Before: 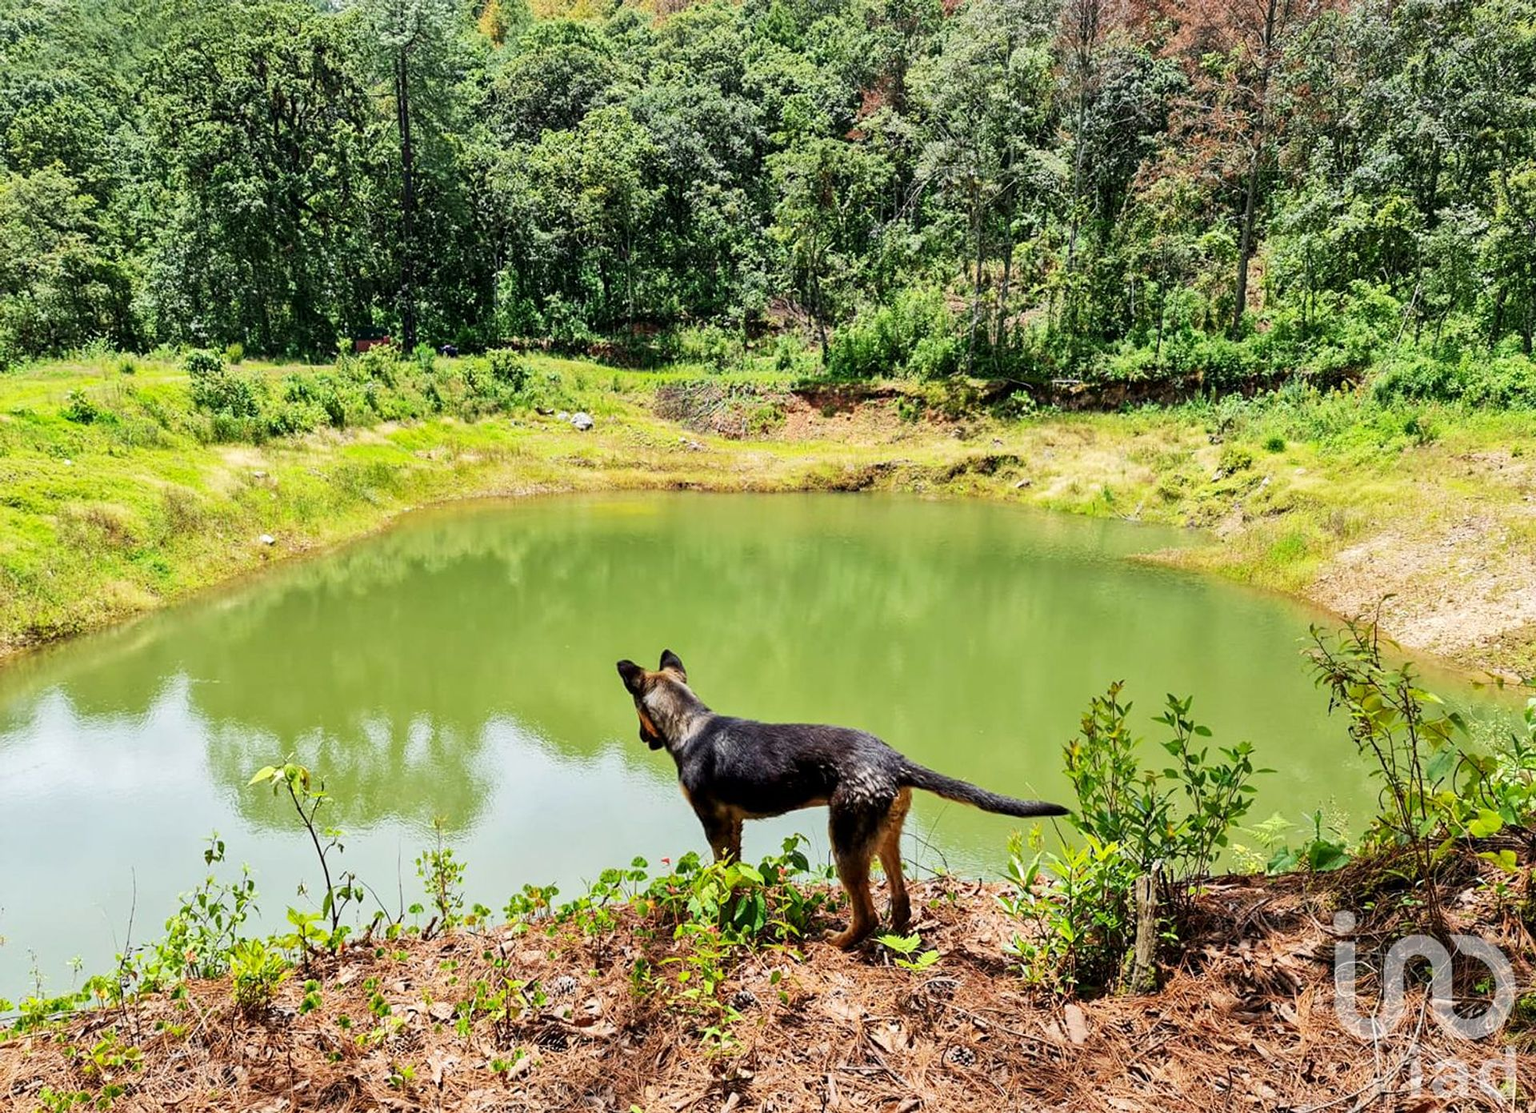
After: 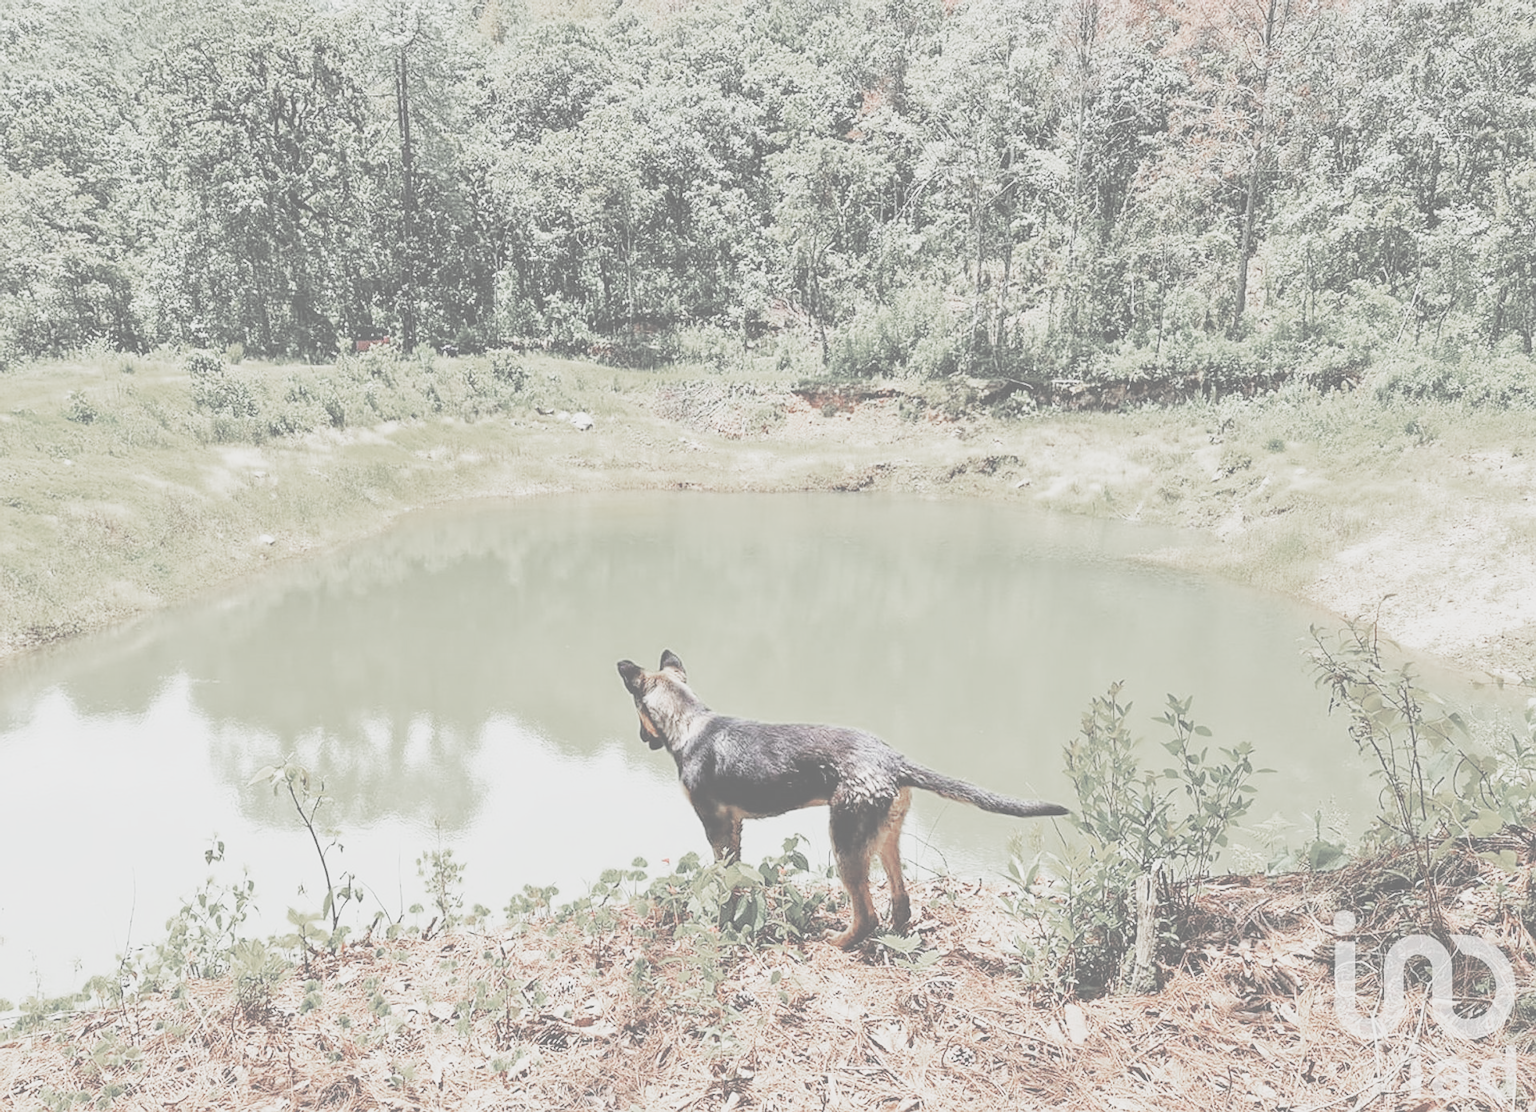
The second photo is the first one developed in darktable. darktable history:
color zones: curves: ch0 [(0, 0.48) (0.209, 0.398) (0.305, 0.332) (0.429, 0.493) (0.571, 0.5) (0.714, 0.5) (0.857, 0.5) (1, 0.48)]; ch1 [(0, 0.736) (0.143, 0.625) (0.225, 0.371) (0.429, 0.256) (0.571, 0.241) (0.714, 0.213) (0.857, 0.48) (1, 0.736)]; ch2 [(0, 0.448) (0.143, 0.498) (0.286, 0.5) (0.429, 0.5) (0.571, 0.5) (0.714, 0.5) (0.857, 0.5) (1, 0.448)]
contrast brightness saturation: contrast -0.32, brightness 0.75, saturation -0.78
base curve: curves: ch0 [(0, 0) (0.028, 0.03) (0.121, 0.232) (0.46, 0.748) (0.859, 0.968) (1, 1)], preserve colors none
sharpen: radius 0.969, amount 0.604
